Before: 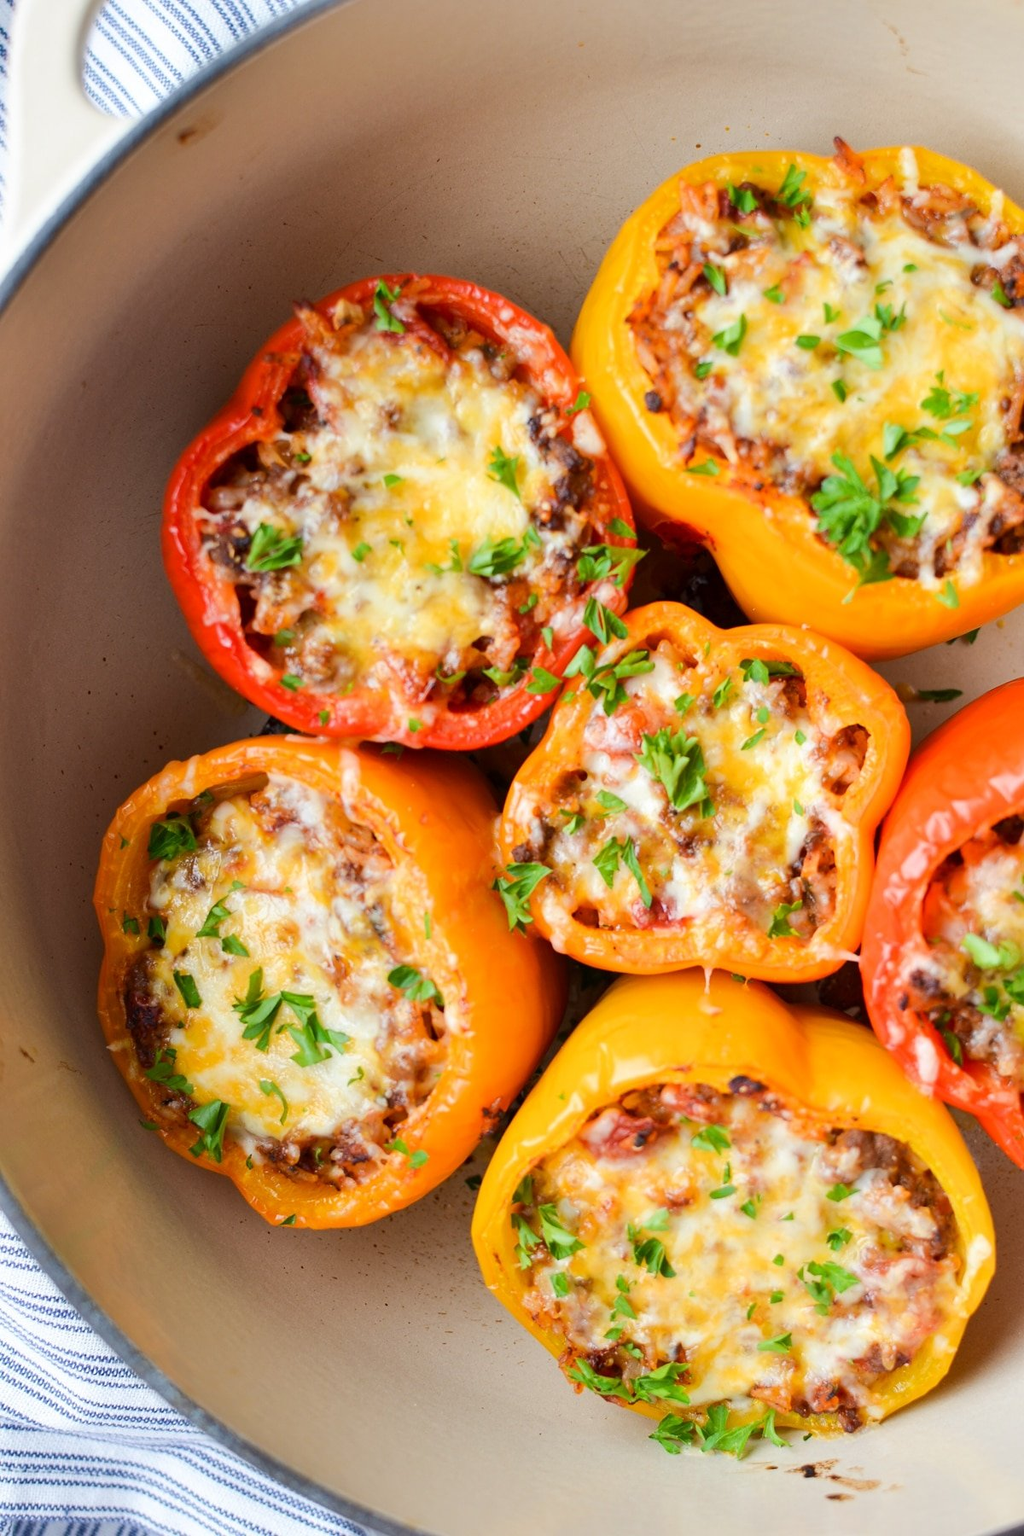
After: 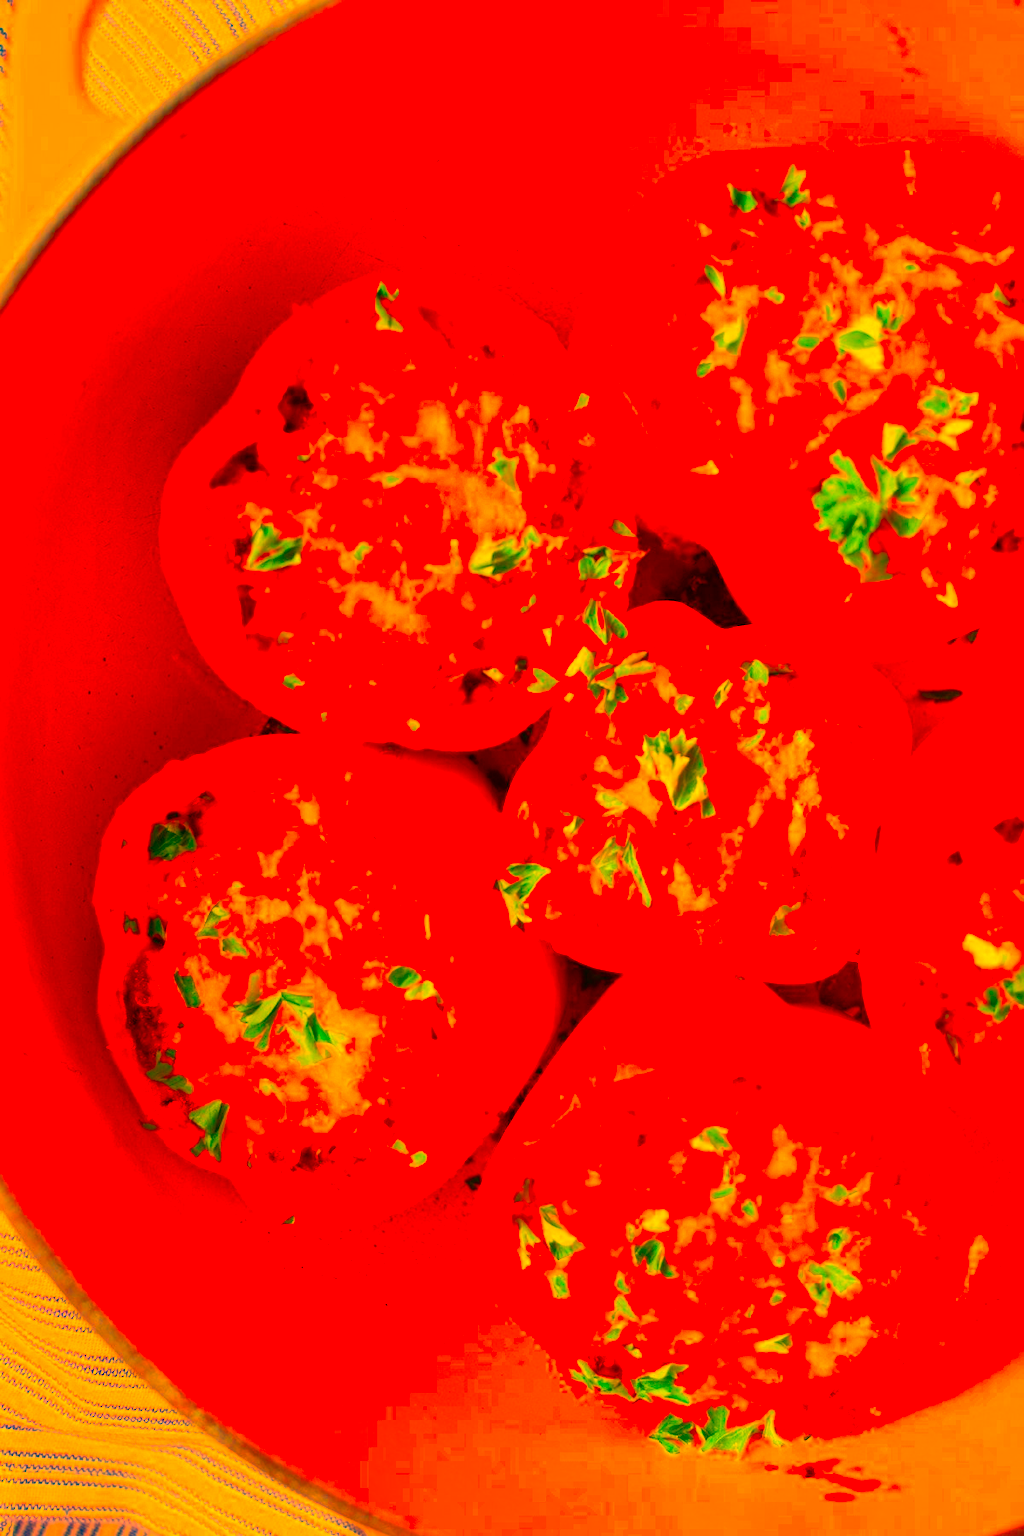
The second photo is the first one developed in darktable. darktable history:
color correction: saturation 3
white balance: red 1.467, blue 0.684
